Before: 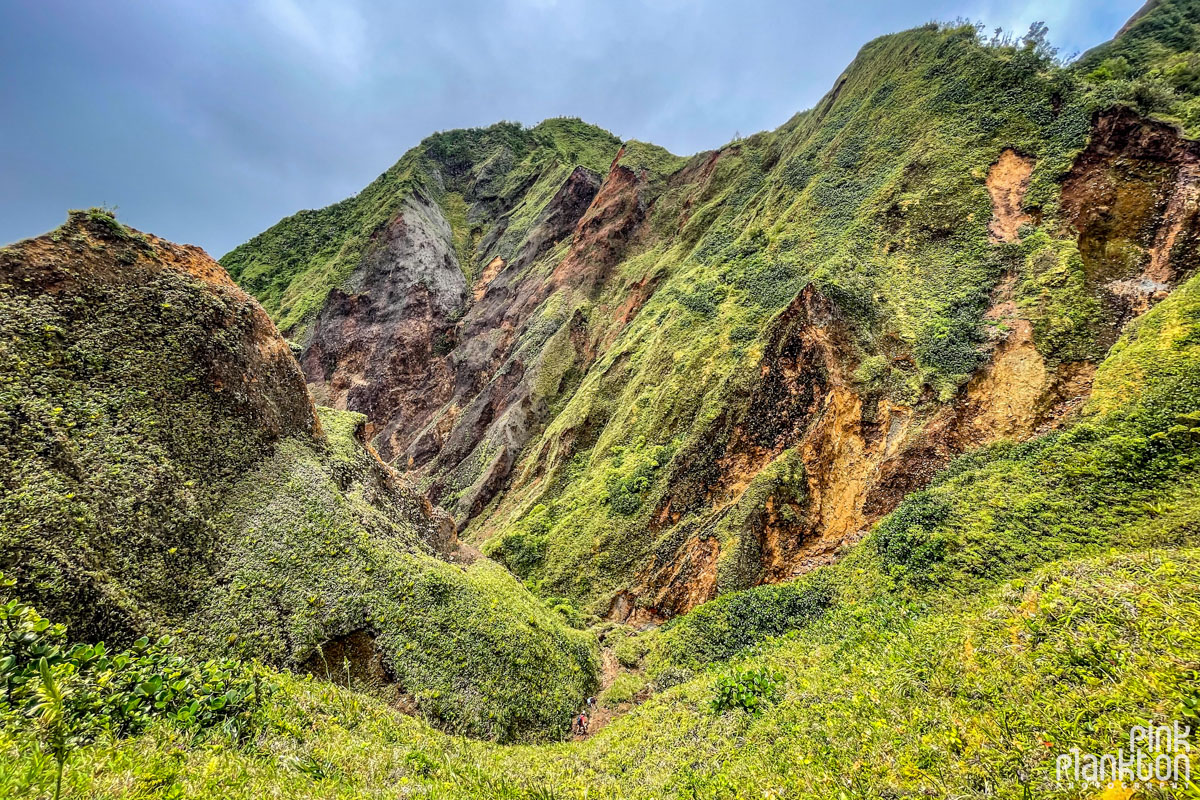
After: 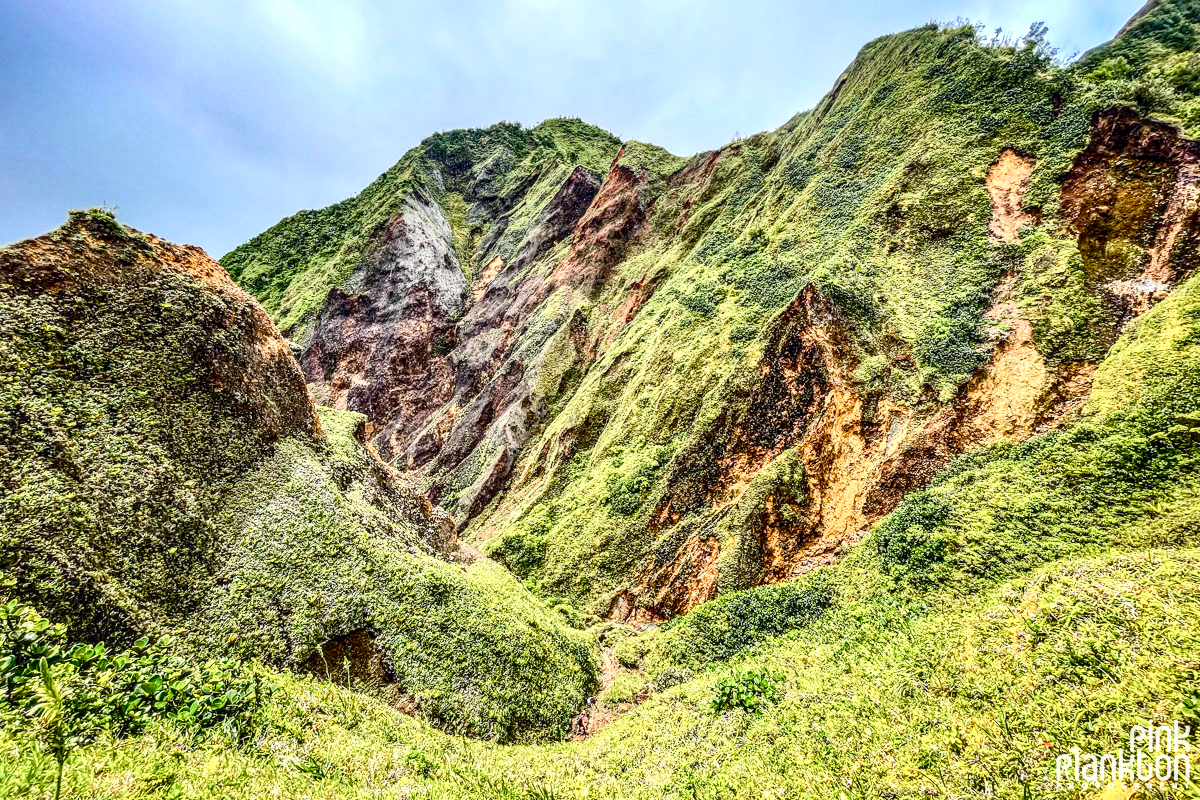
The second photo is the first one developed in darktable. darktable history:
contrast brightness saturation: contrast 0.28
color balance rgb: perceptual saturation grading › global saturation 20%, perceptual saturation grading › highlights -50%, perceptual saturation grading › shadows 30%, perceptual brilliance grading › global brilliance 10%, perceptual brilliance grading › shadows 15%
local contrast: on, module defaults
white balance: red 0.988, blue 1.017
